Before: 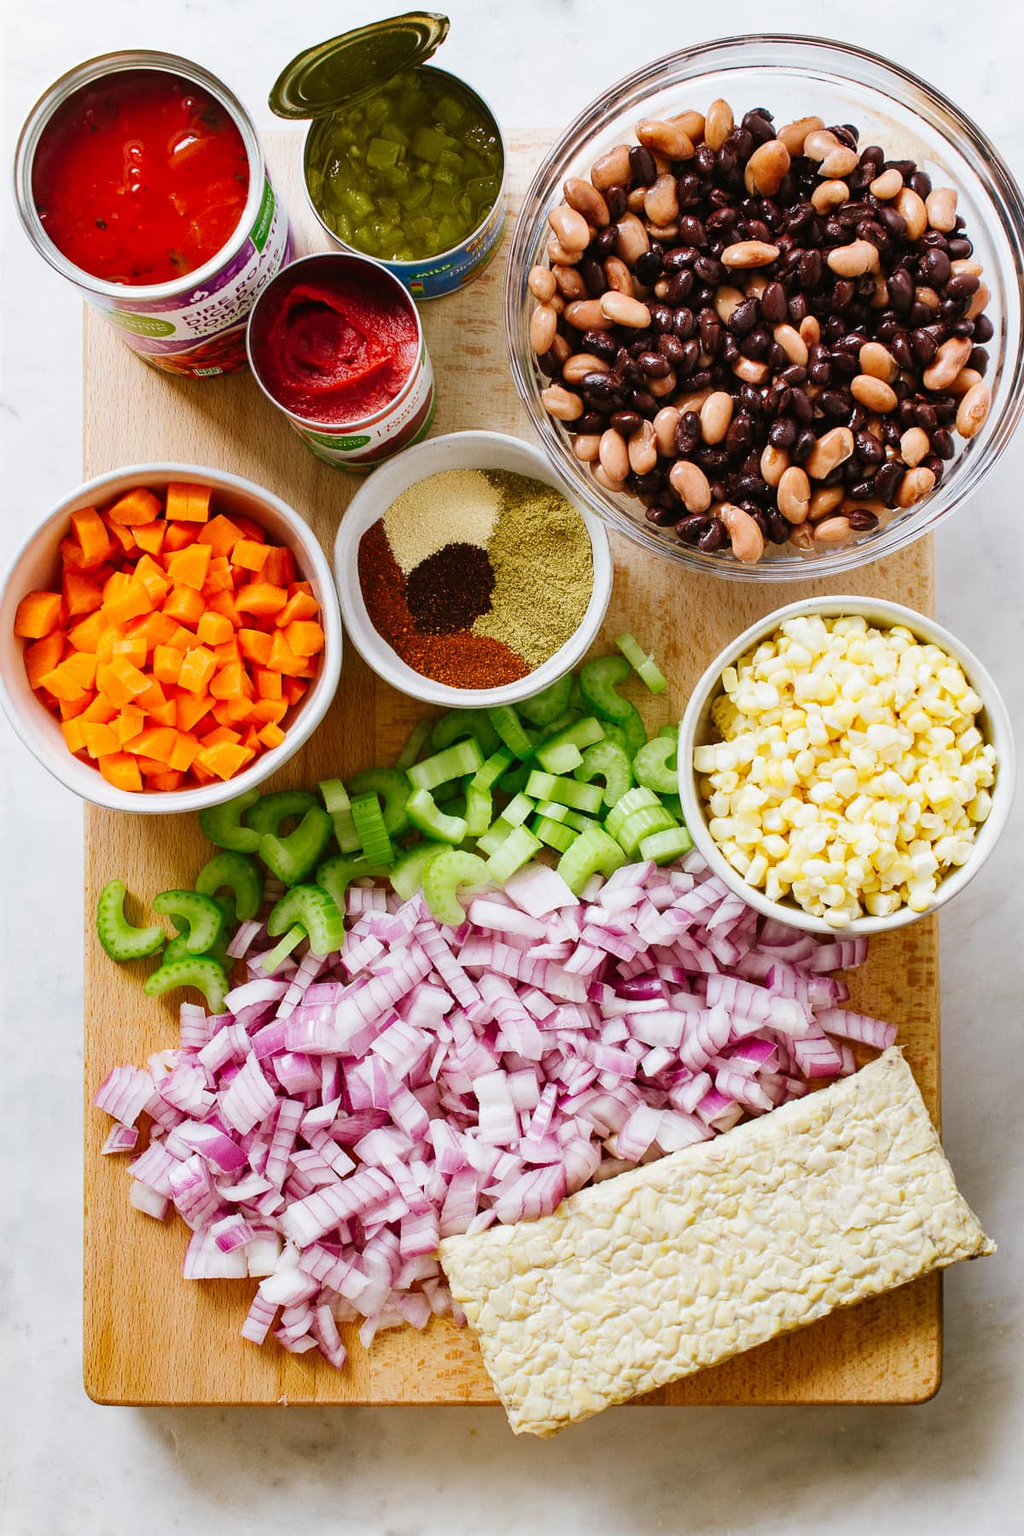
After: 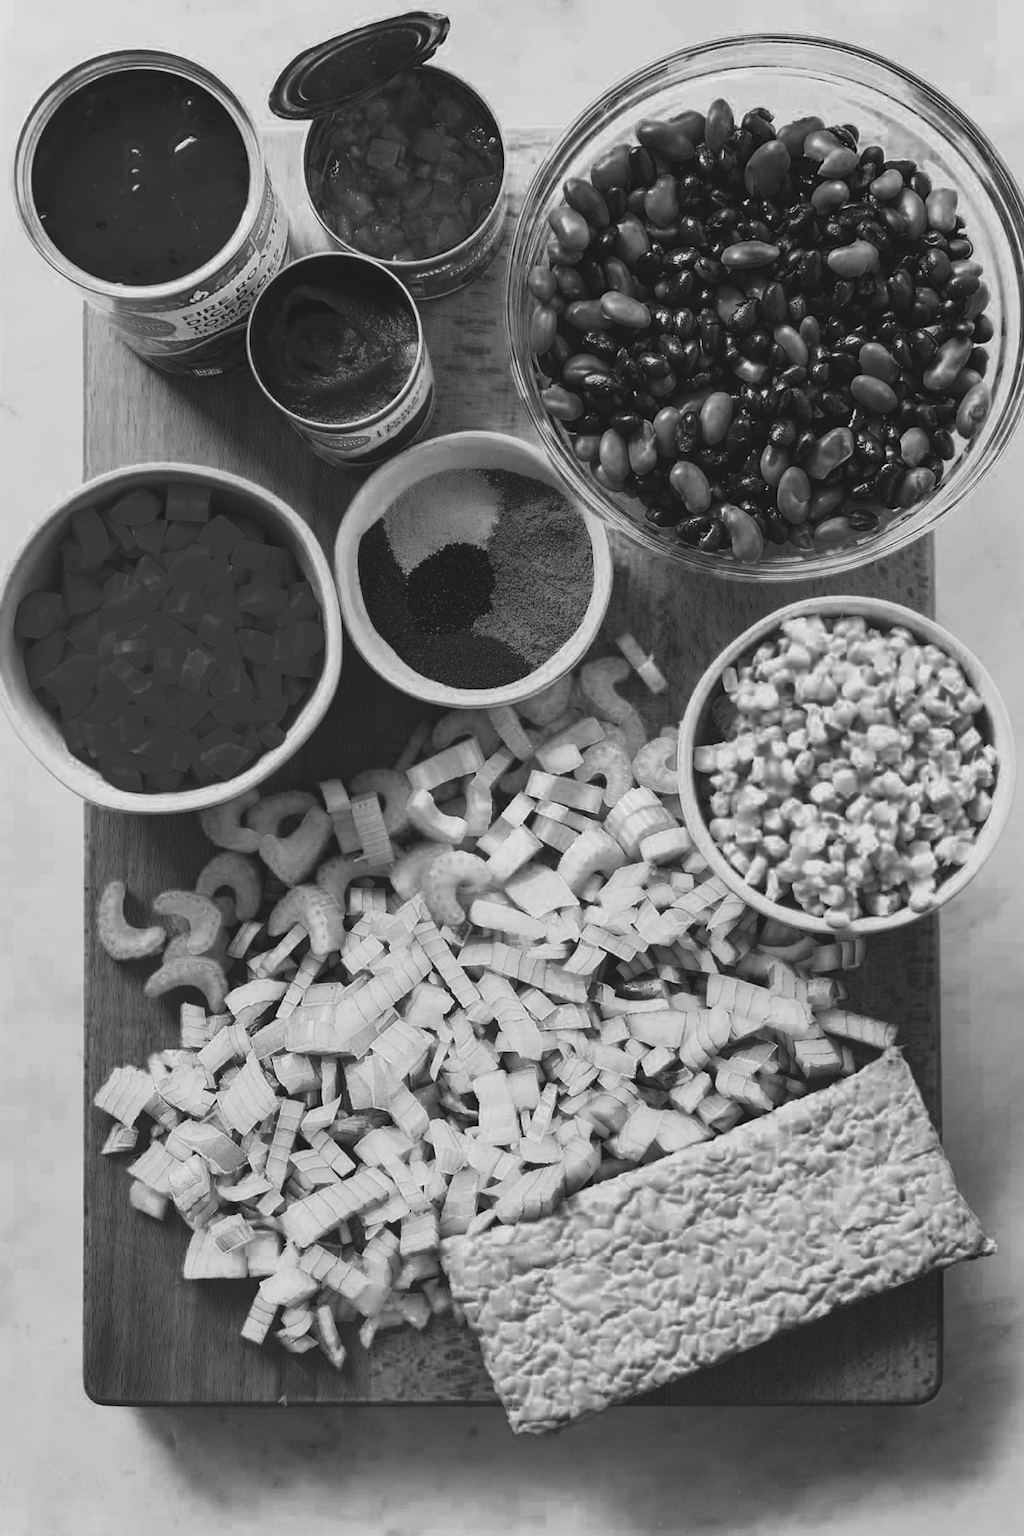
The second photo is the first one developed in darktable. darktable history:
color zones: curves: ch0 [(0.002, 0.429) (0.121, 0.212) (0.198, 0.113) (0.276, 0.344) (0.331, 0.541) (0.41, 0.56) (0.482, 0.289) (0.619, 0.227) (0.721, 0.18) (0.821, 0.435) (0.928, 0.555) (1, 0.587)]; ch1 [(0, 0) (0.143, 0) (0.286, 0) (0.429, 0) (0.571, 0) (0.714, 0) (0.857, 0)]
contrast brightness saturation: contrast -0.177, saturation 0.19
